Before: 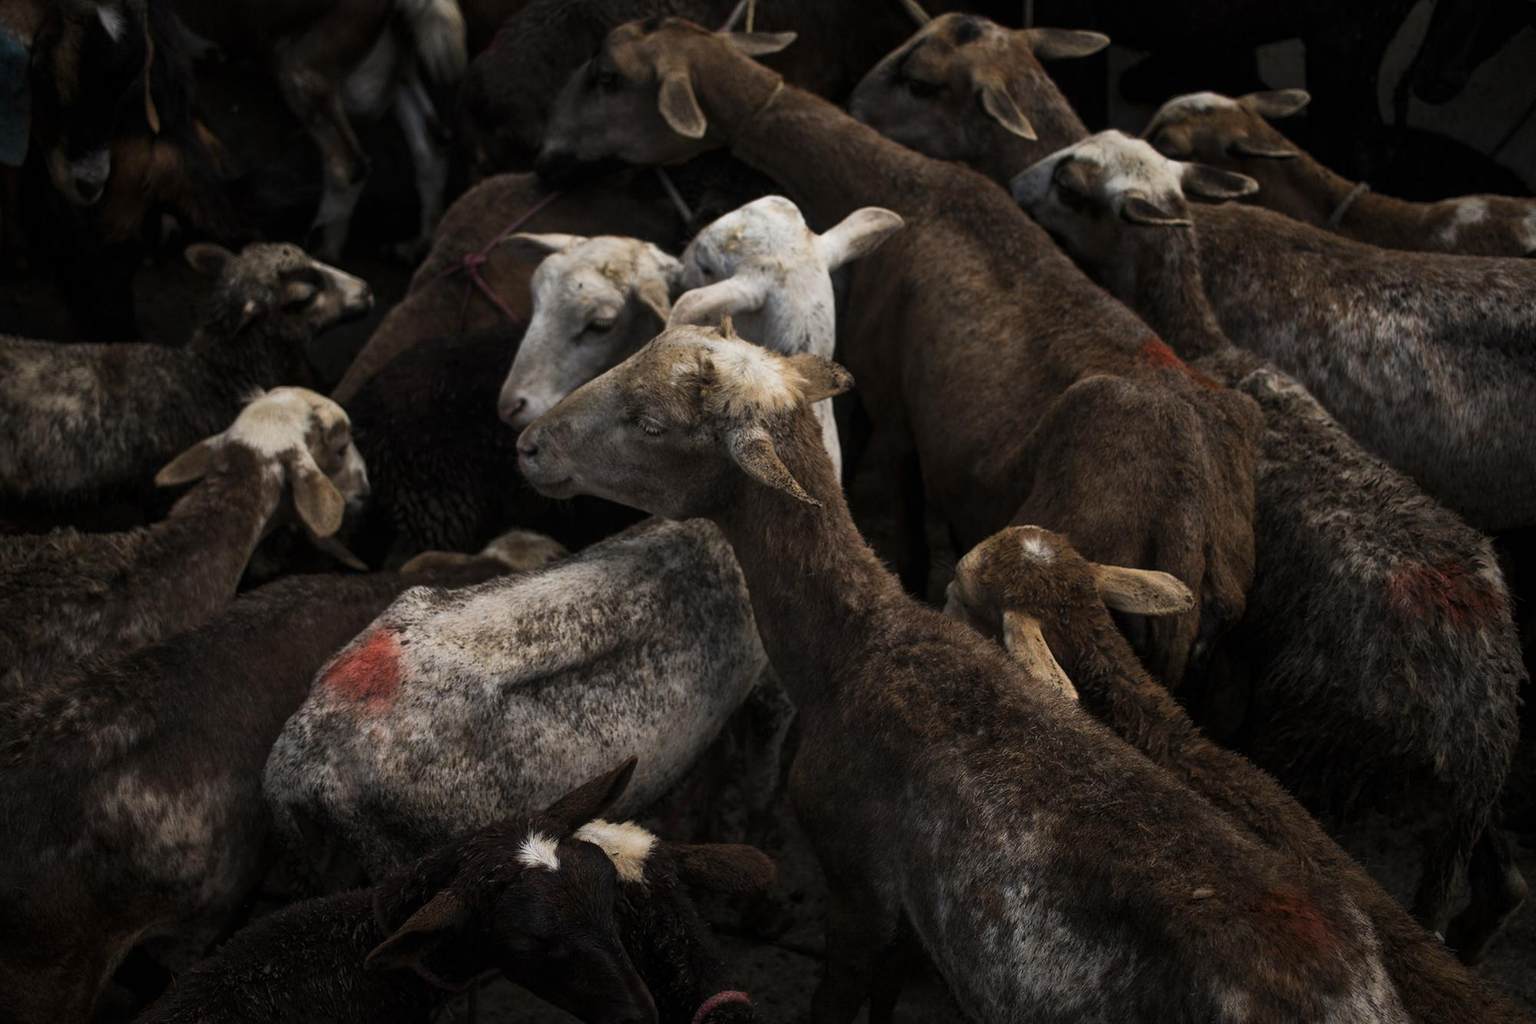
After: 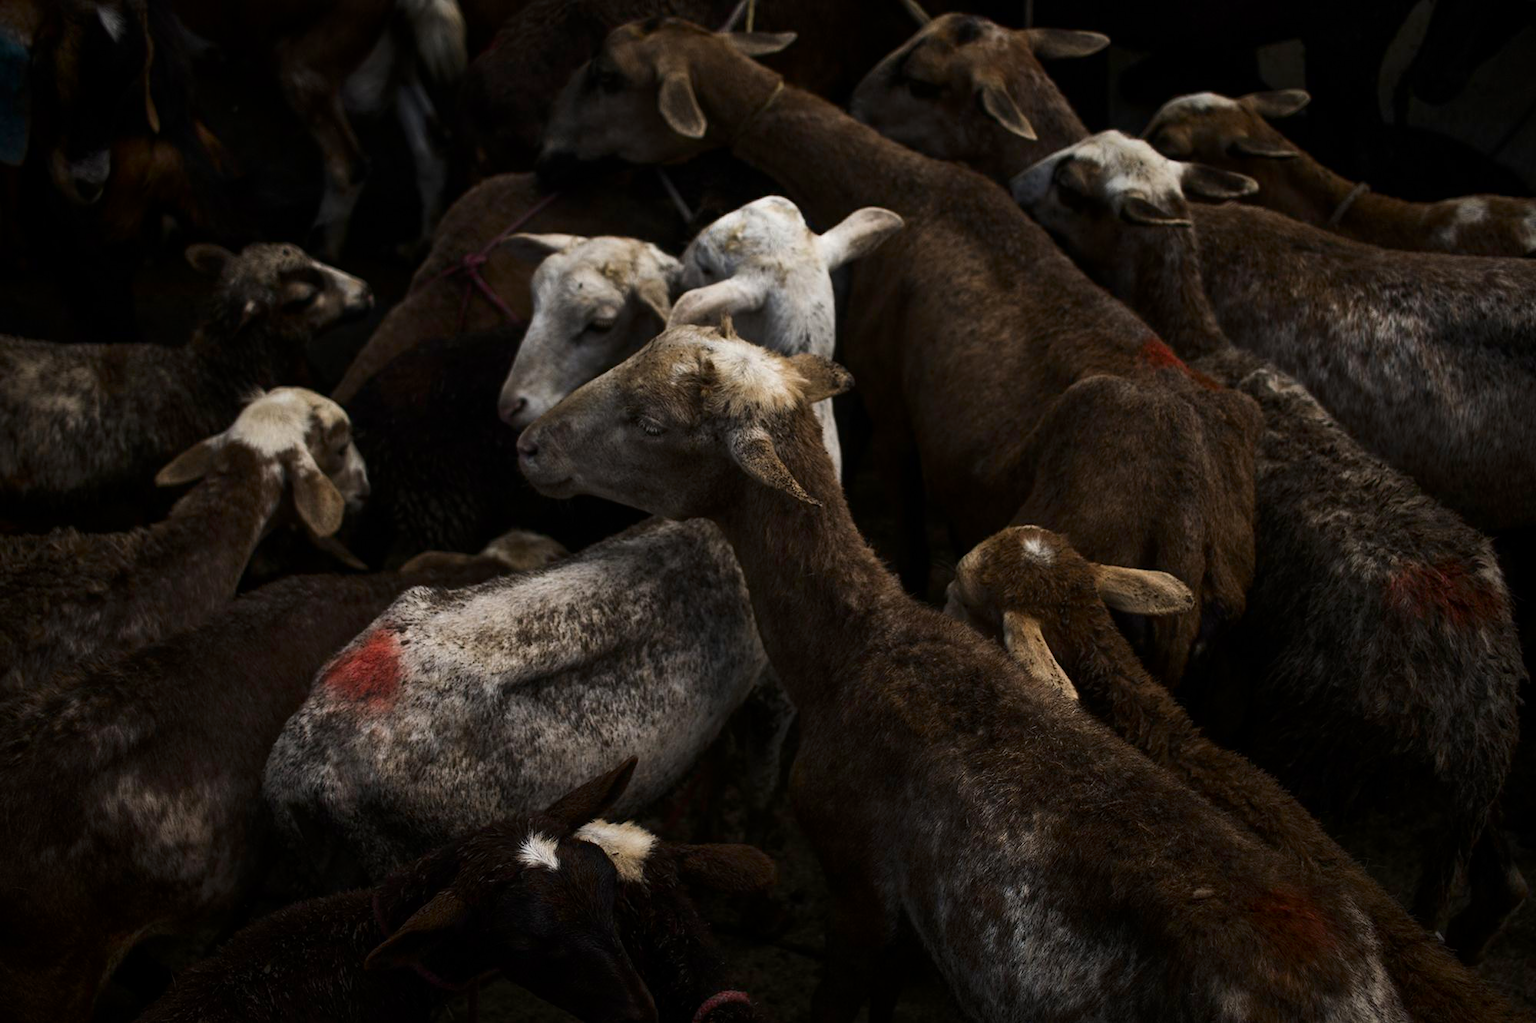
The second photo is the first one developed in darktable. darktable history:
contrast brightness saturation: contrast 0.066, brightness -0.134, saturation 0.045
exposure: exposure 0.153 EV, compensate exposure bias true, compensate highlight preservation false
